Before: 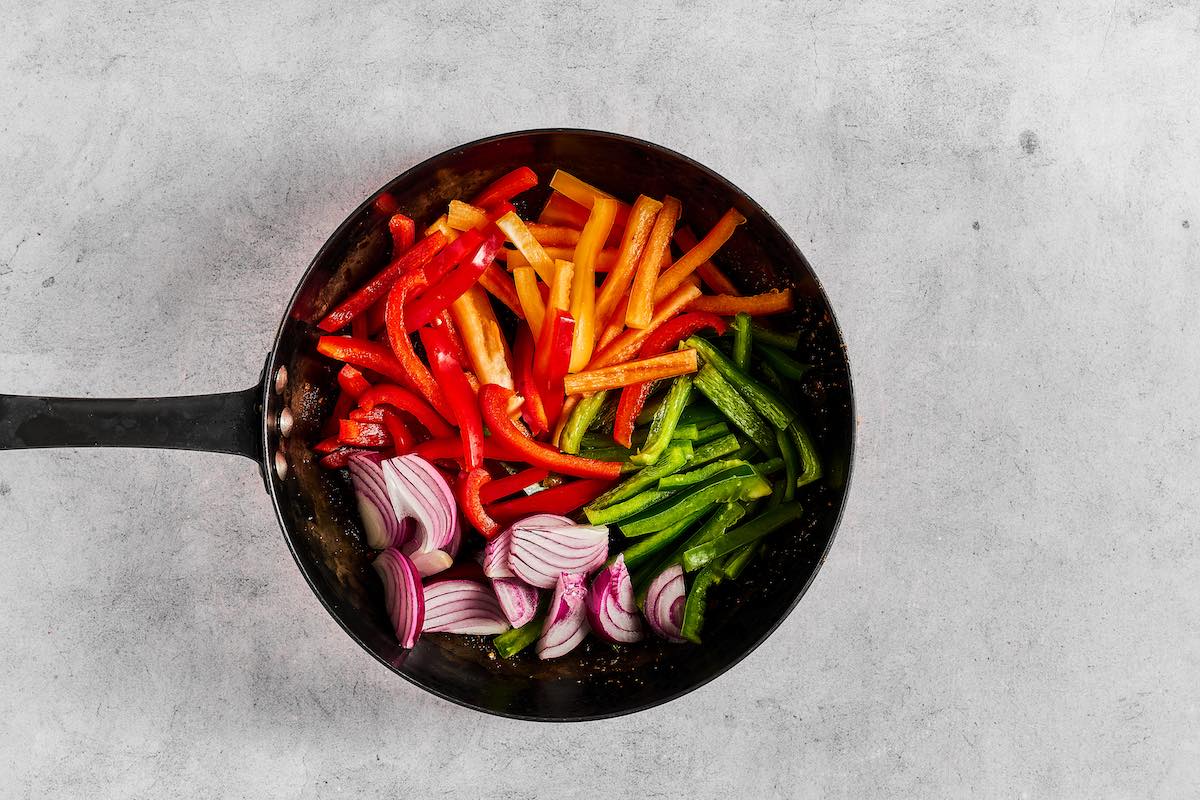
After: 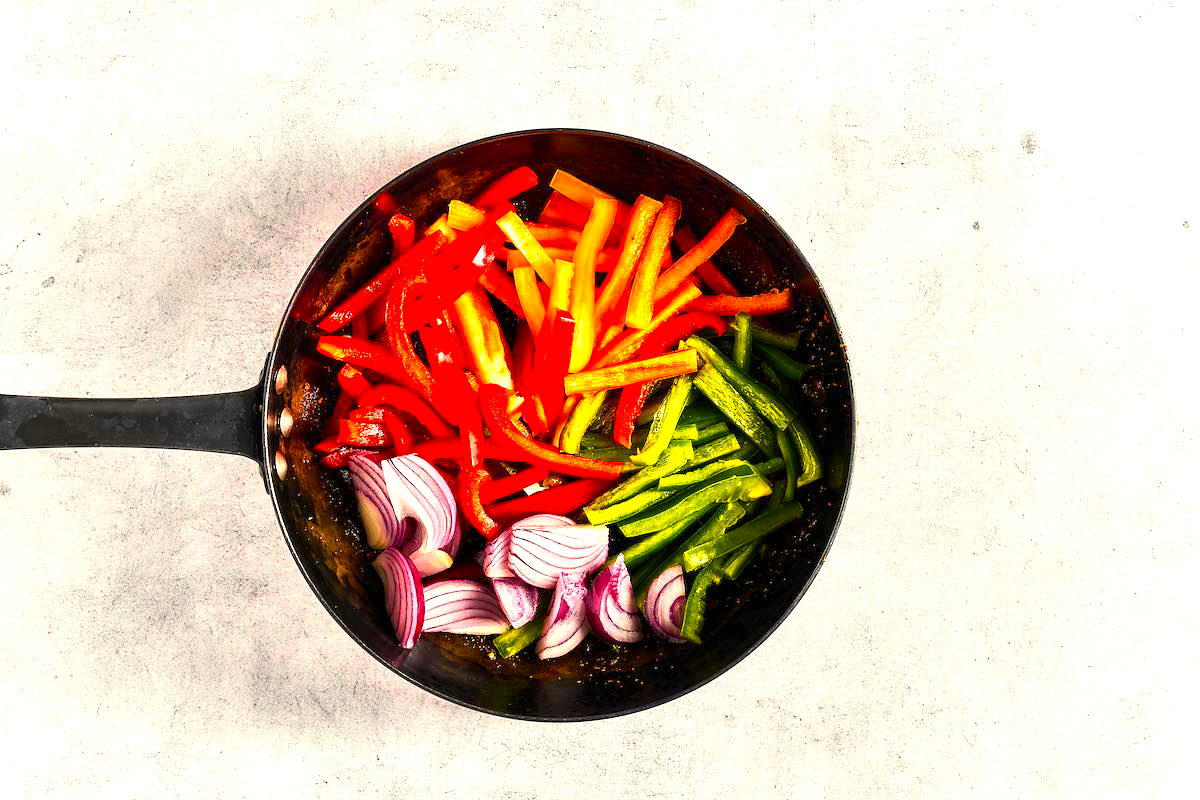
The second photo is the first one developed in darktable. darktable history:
color zones: curves: ch0 [(0, 0.511) (0.143, 0.531) (0.286, 0.56) (0.429, 0.5) (0.571, 0.5) (0.714, 0.5) (0.857, 0.5) (1, 0.5)]; ch1 [(0, 0.525) (0.143, 0.705) (0.286, 0.715) (0.429, 0.35) (0.571, 0.35) (0.714, 0.35) (0.857, 0.4) (1, 0.4)]; ch2 [(0, 0.572) (0.143, 0.512) (0.286, 0.473) (0.429, 0.45) (0.571, 0.5) (0.714, 0.5) (0.857, 0.518) (1, 0.518)]
color balance rgb: highlights gain › chroma 3.074%, highlights gain › hue 77.79°, global offset › hue 169.94°, perceptual saturation grading › global saturation 15.668%, perceptual saturation grading › highlights -19.112%, perceptual saturation grading › shadows 19.102%, global vibrance 20%
exposure: exposure 0.916 EV, compensate exposure bias true, compensate highlight preservation false
